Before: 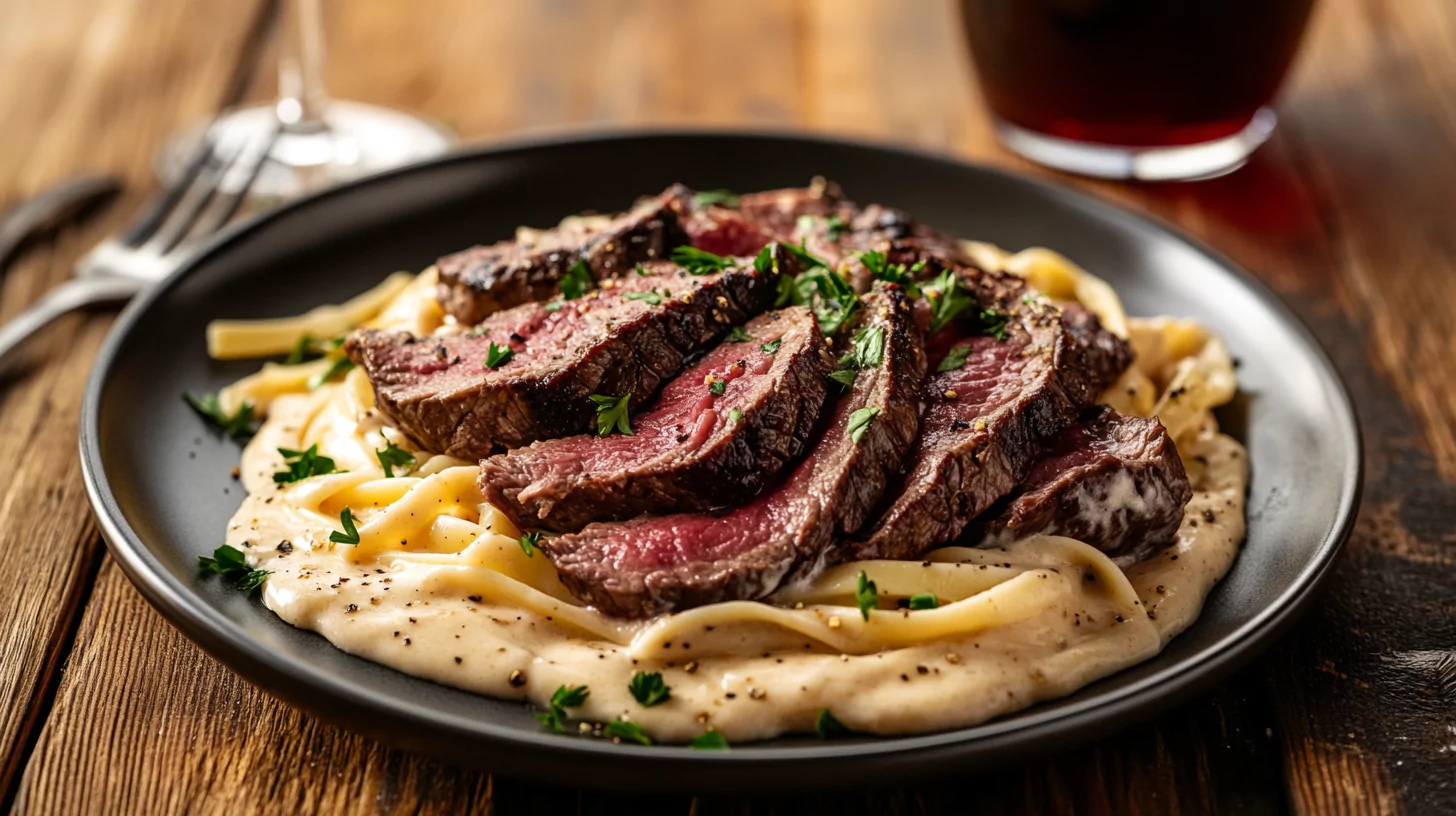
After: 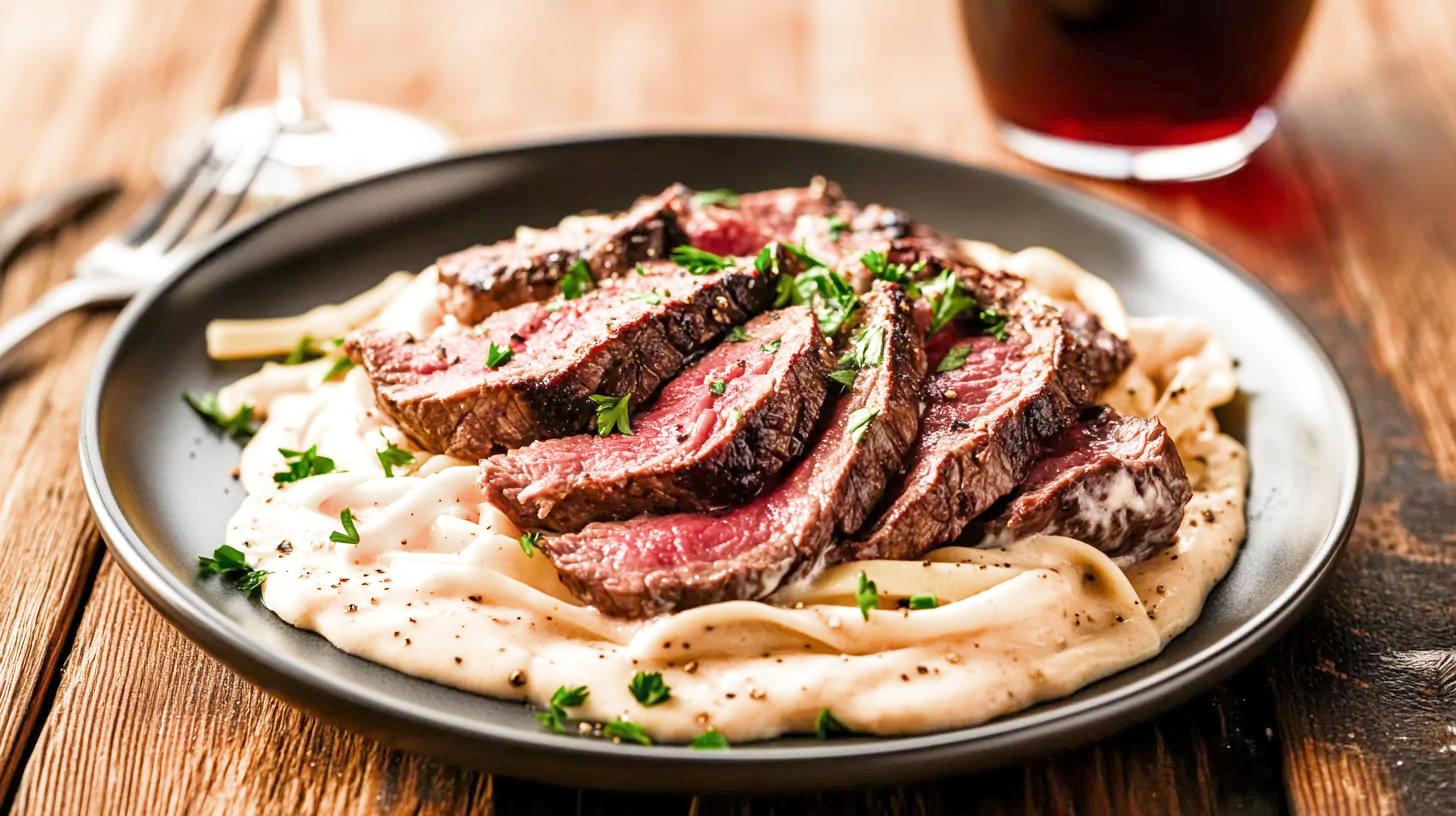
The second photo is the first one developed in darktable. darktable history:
tone equalizer: -8 EV -0.417 EV, -7 EV -0.389 EV, -6 EV -0.333 EV, -5 EV -0.222 EV, -3 EV 0.222 EV, -2 EV 0.333 EV, -1 EV 0.389 EV, +0 EV 0.417 EV, edges refinement/feathering 500, mask exposure compensation -1.57 EV, preserve details no
filmic rgb: middle gray luminance 4.29%, black relative exposure -13 EV, white relative exposure 5 EV, threshold 6 EV, target black luminance 0%, hardness 5.19, latitude 59.69%, contrast 0.767, highlights saturation mix 5%, shadows ↔ highlights balance 25.95%, add noise in highlights 0, color science v3 (2019), use custom middle-gray values true, iterations of high-quality reconstruction 0, contrast in highlights soft, enable highlight reconstruction true
